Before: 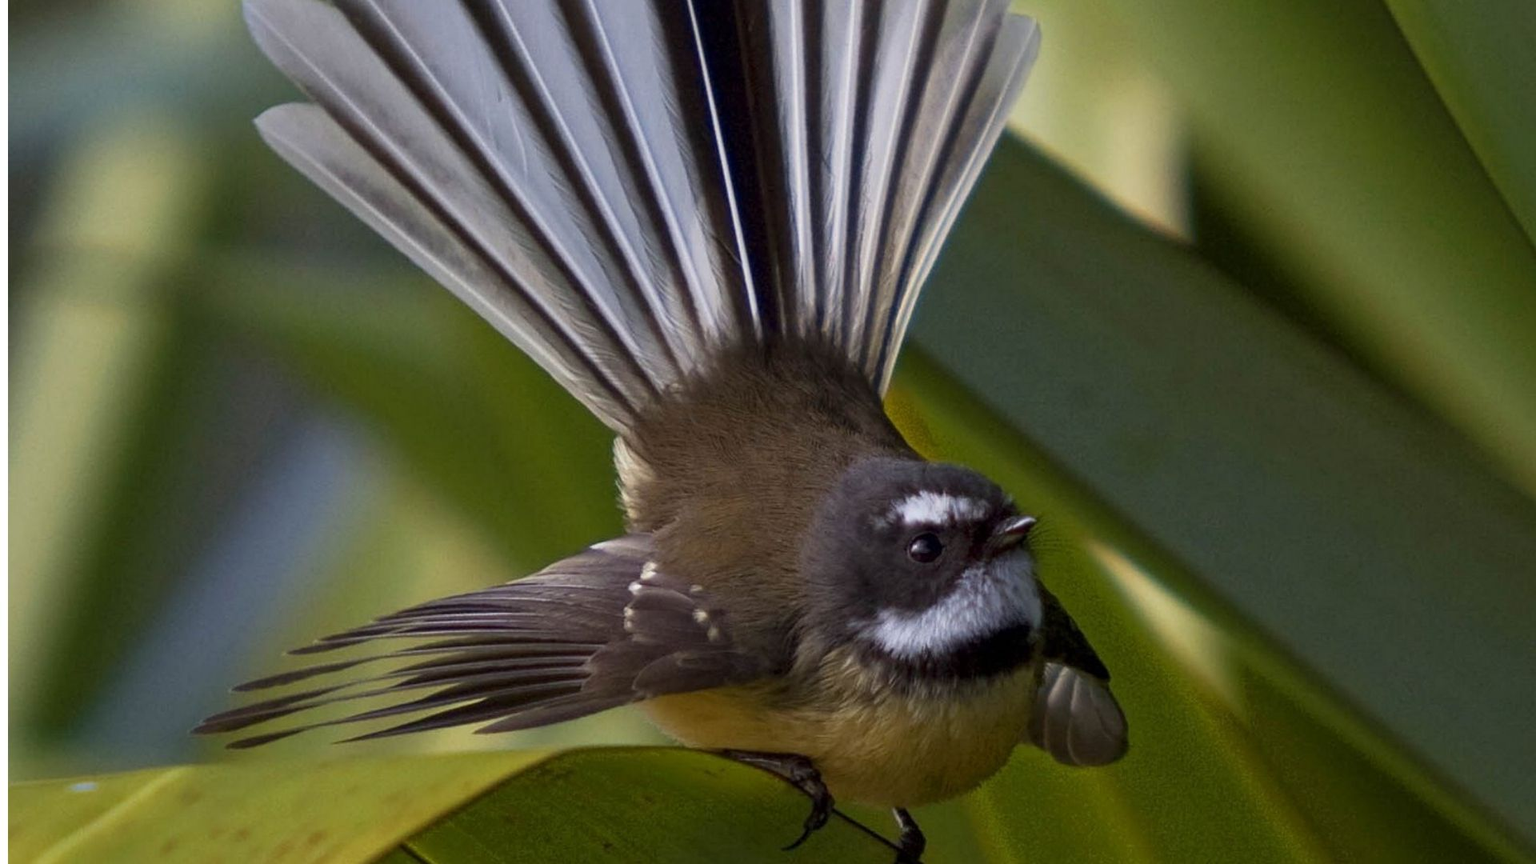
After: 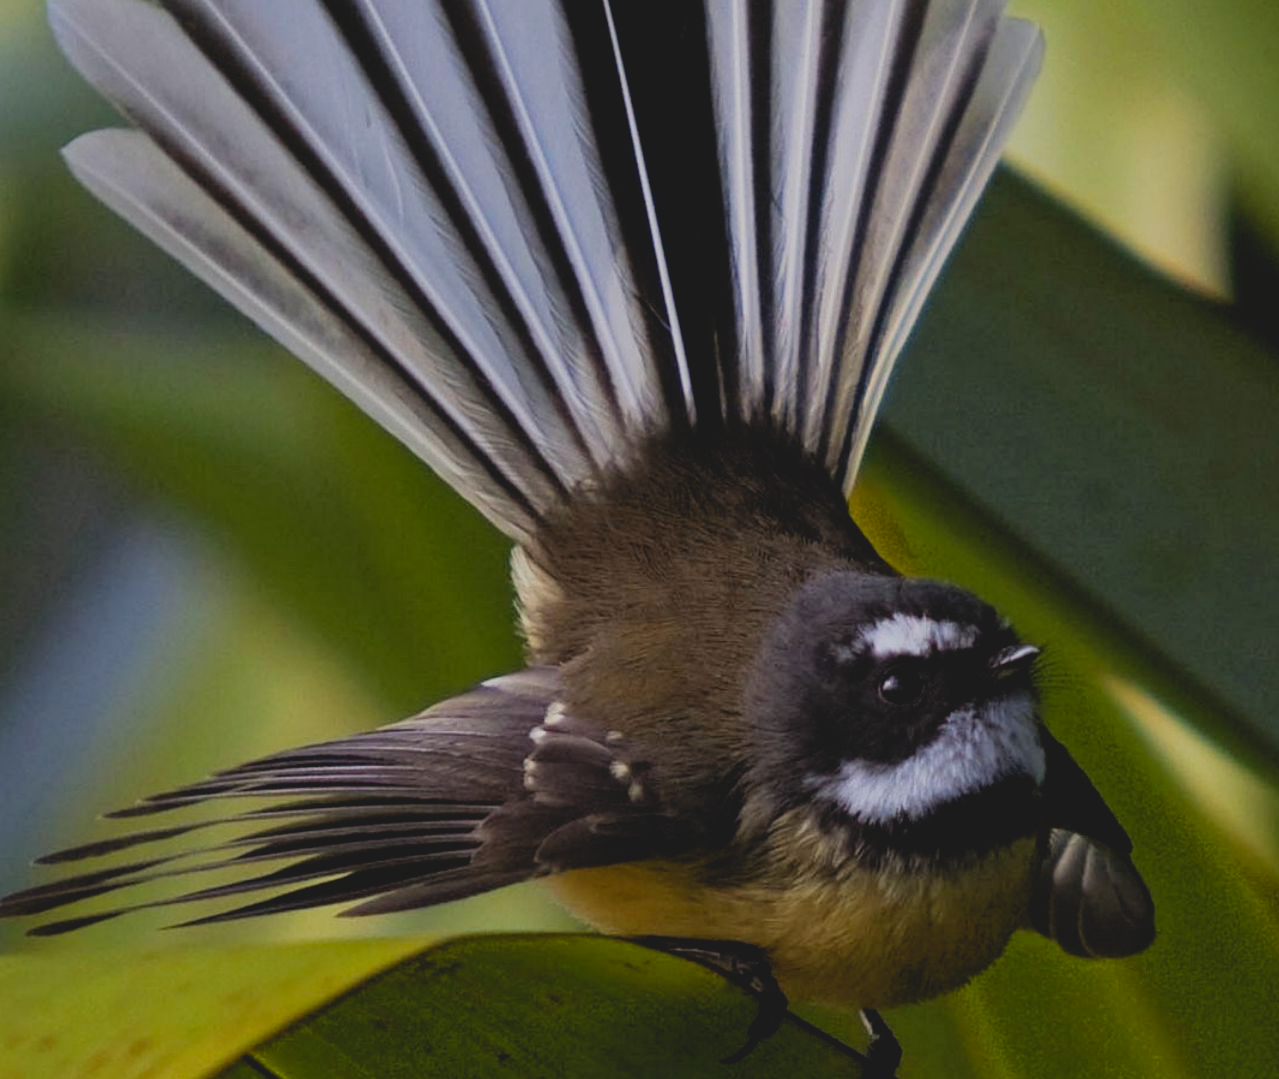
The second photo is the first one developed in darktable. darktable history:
exposure: compensate highlight preservation false
contrast brightness saturation: contrast -0.19, saturation 0.19
crop and rotate: left 13.342%, right 19.991%
filmic rgb: black relative exposure -5 EV, white relative exposure 3.5 EV, hardness 3.19, contrast 1.2, highlights saturation mix -50%
